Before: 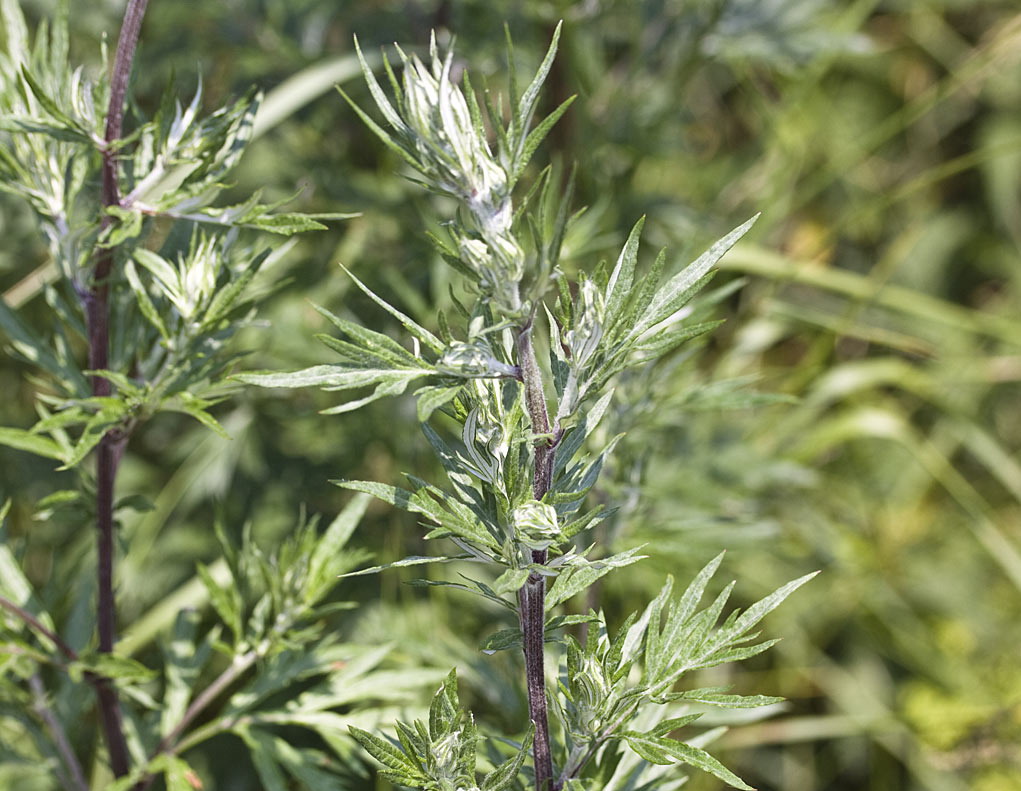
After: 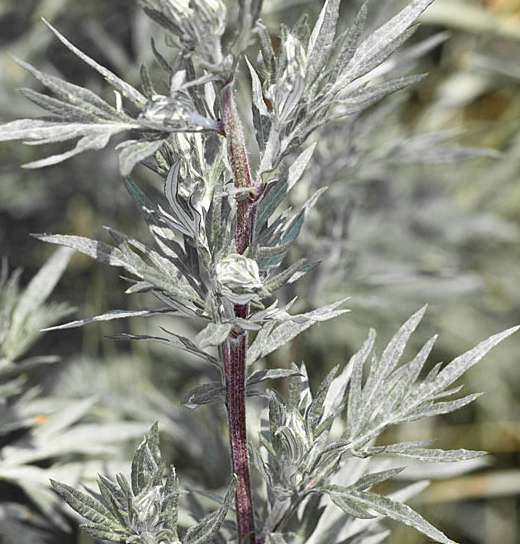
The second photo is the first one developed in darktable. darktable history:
crop and rotate: left 29.237%, top 31.152%, right 19.807%
color zones: curves: ch1 [(0, 0.679) (0.143, 0.647) (0.286, 0.261) (0.378, -0.011) (0.571, 0.396) (0.714, 0.399) (0.857, 0.406) (1, 0.679)]
